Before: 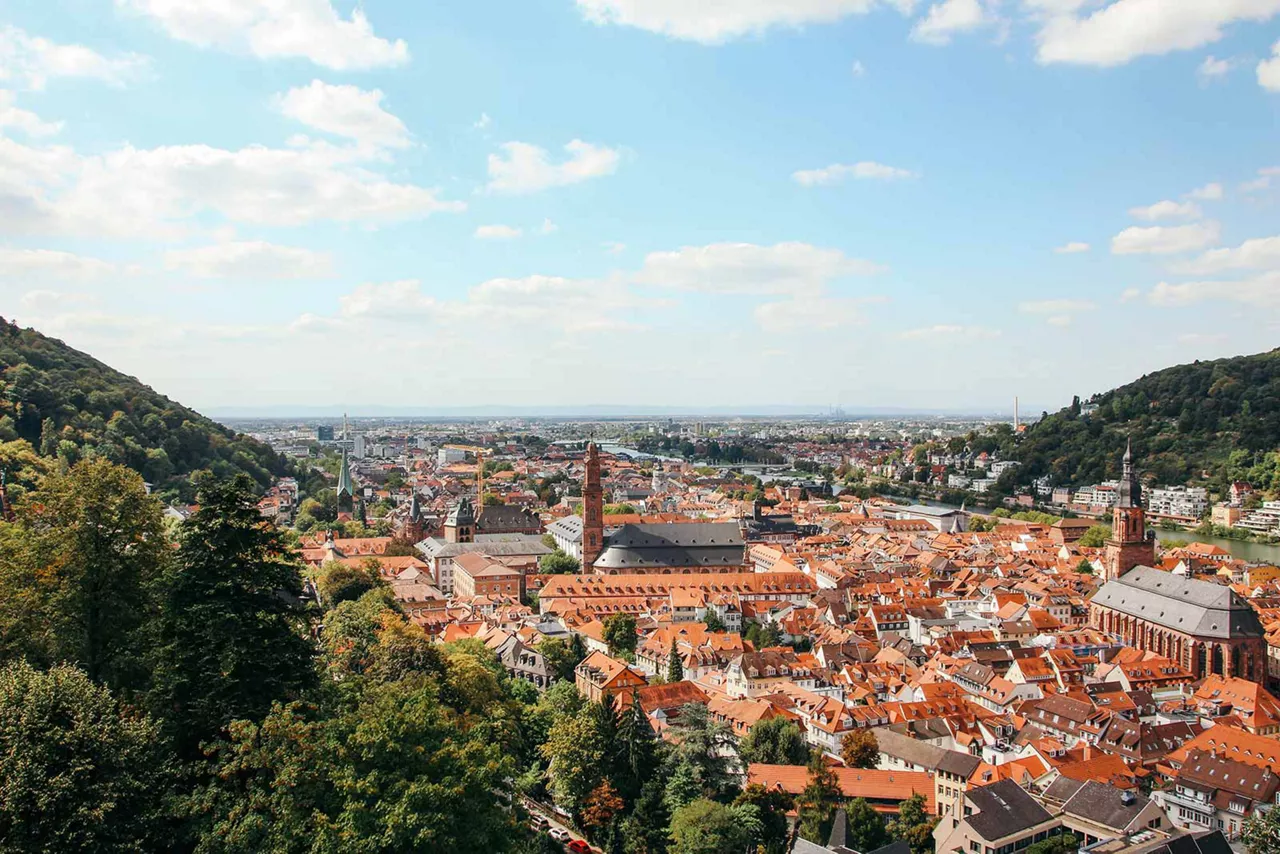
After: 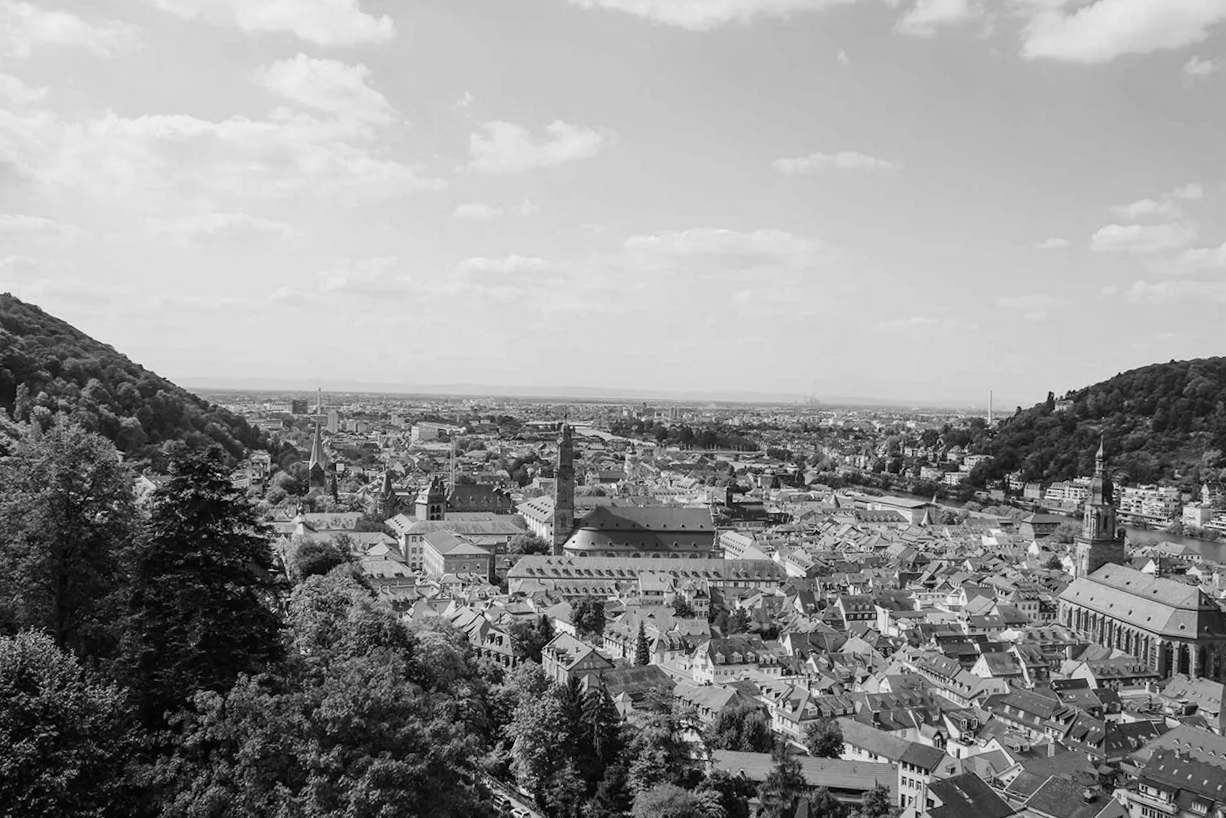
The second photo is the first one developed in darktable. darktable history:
crop and rotate: angle -1.69°
monochrome: a -74.22, b 78.2
color balance: on, module defaults
white balance: red 1.05, blue 1.072
